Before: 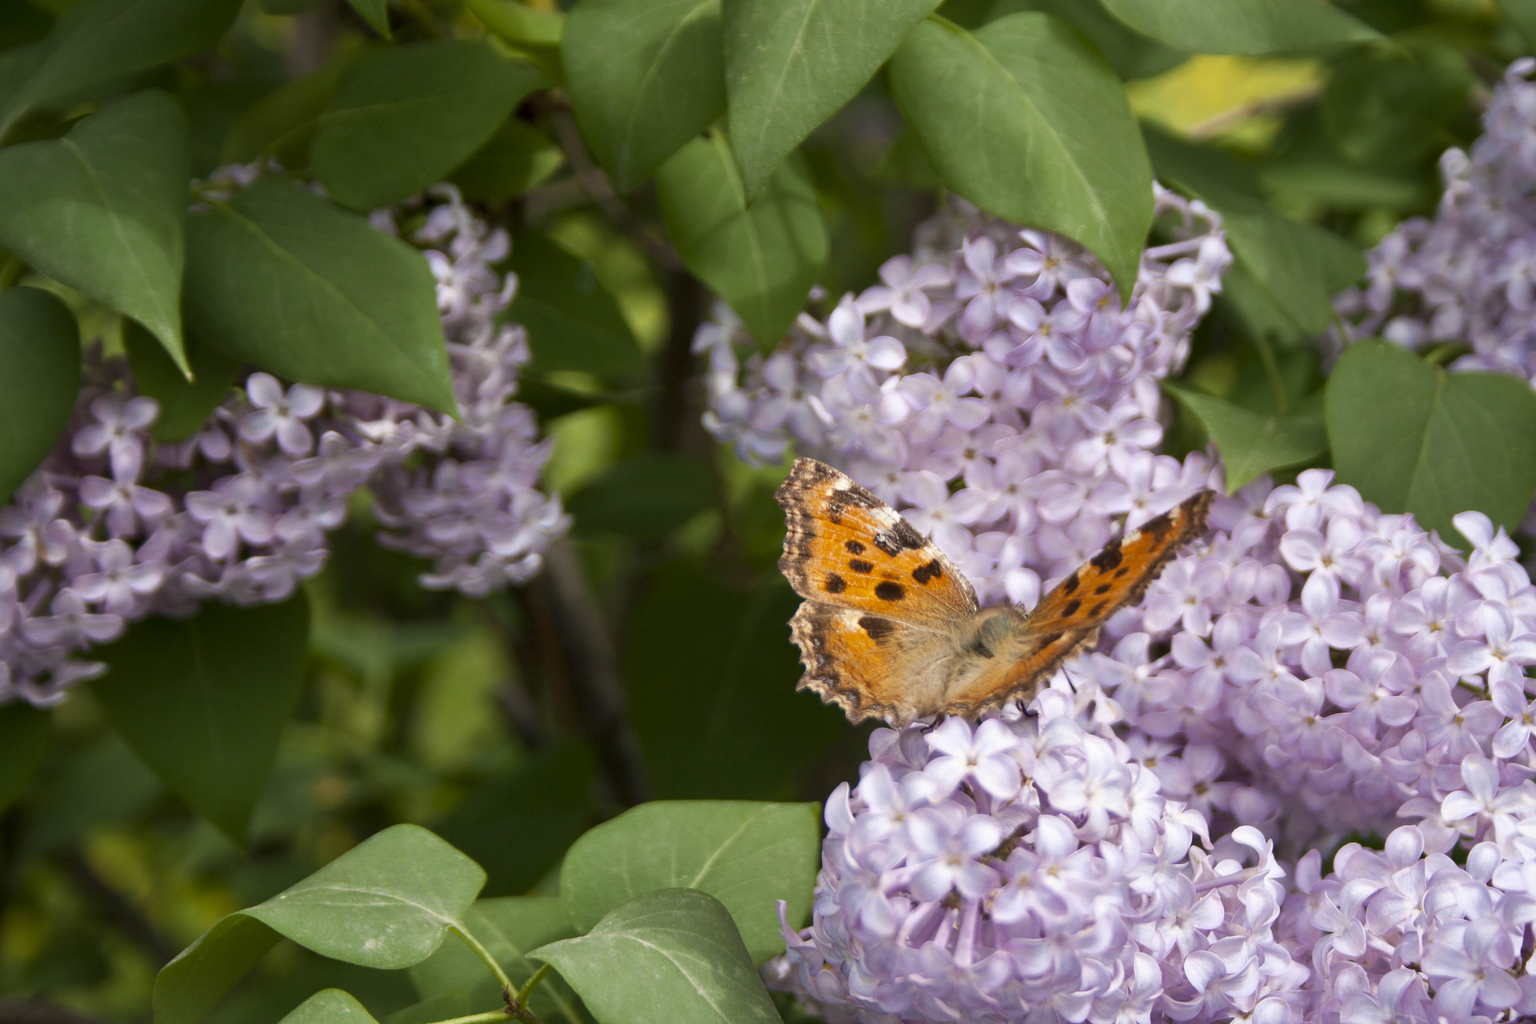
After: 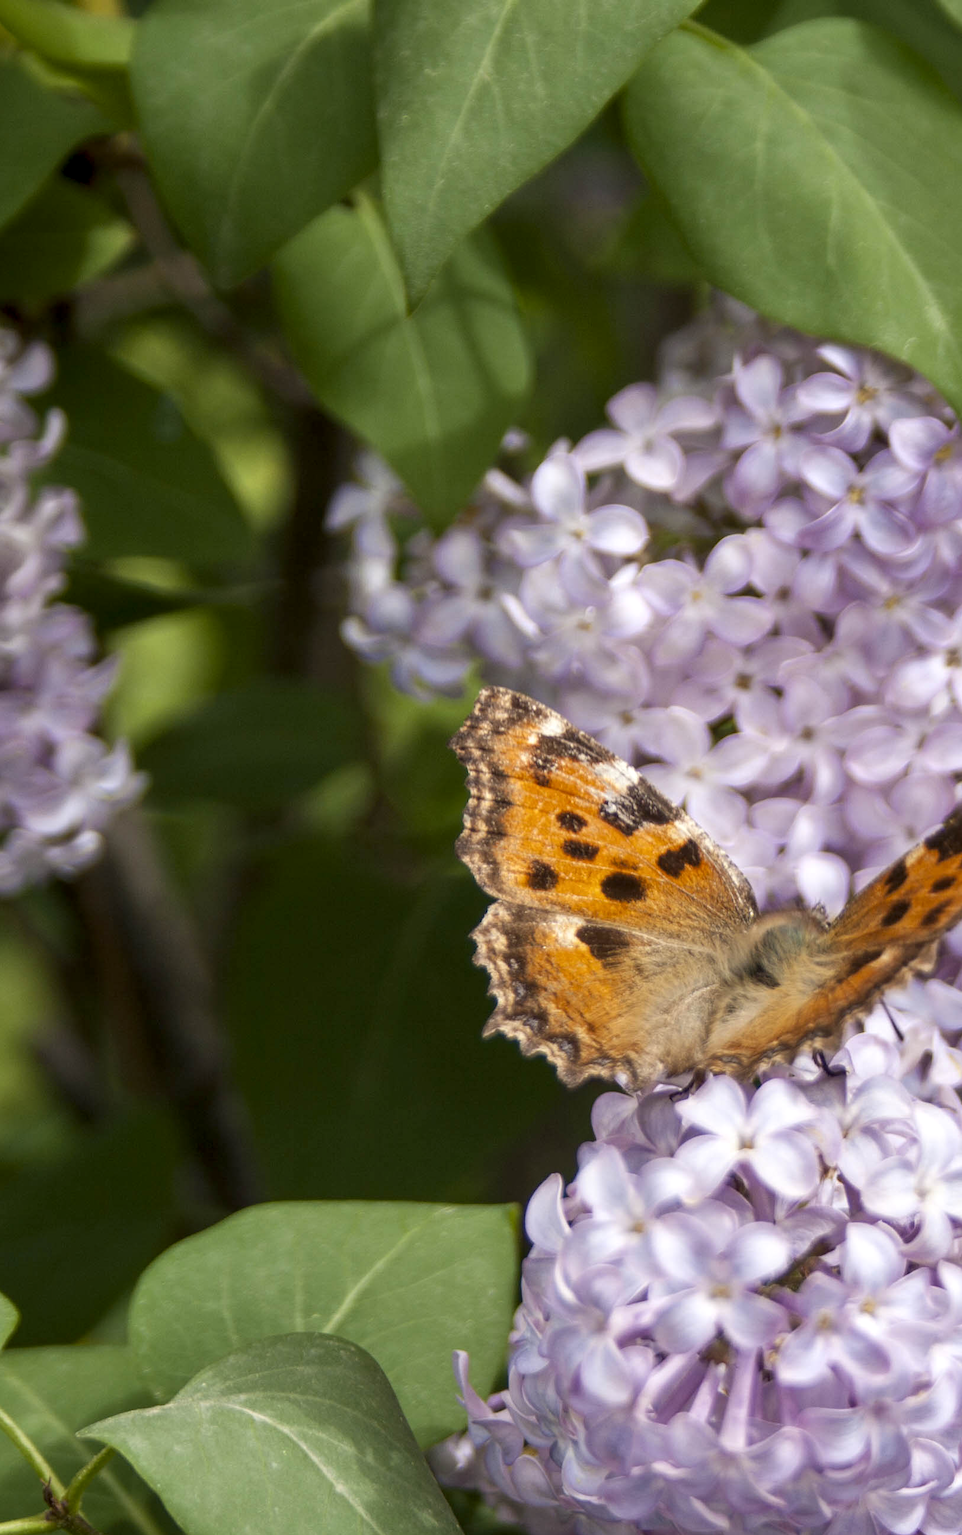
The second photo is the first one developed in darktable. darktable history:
local contrast: on, module defaults
crop: left 30.914%, right 27.319%
